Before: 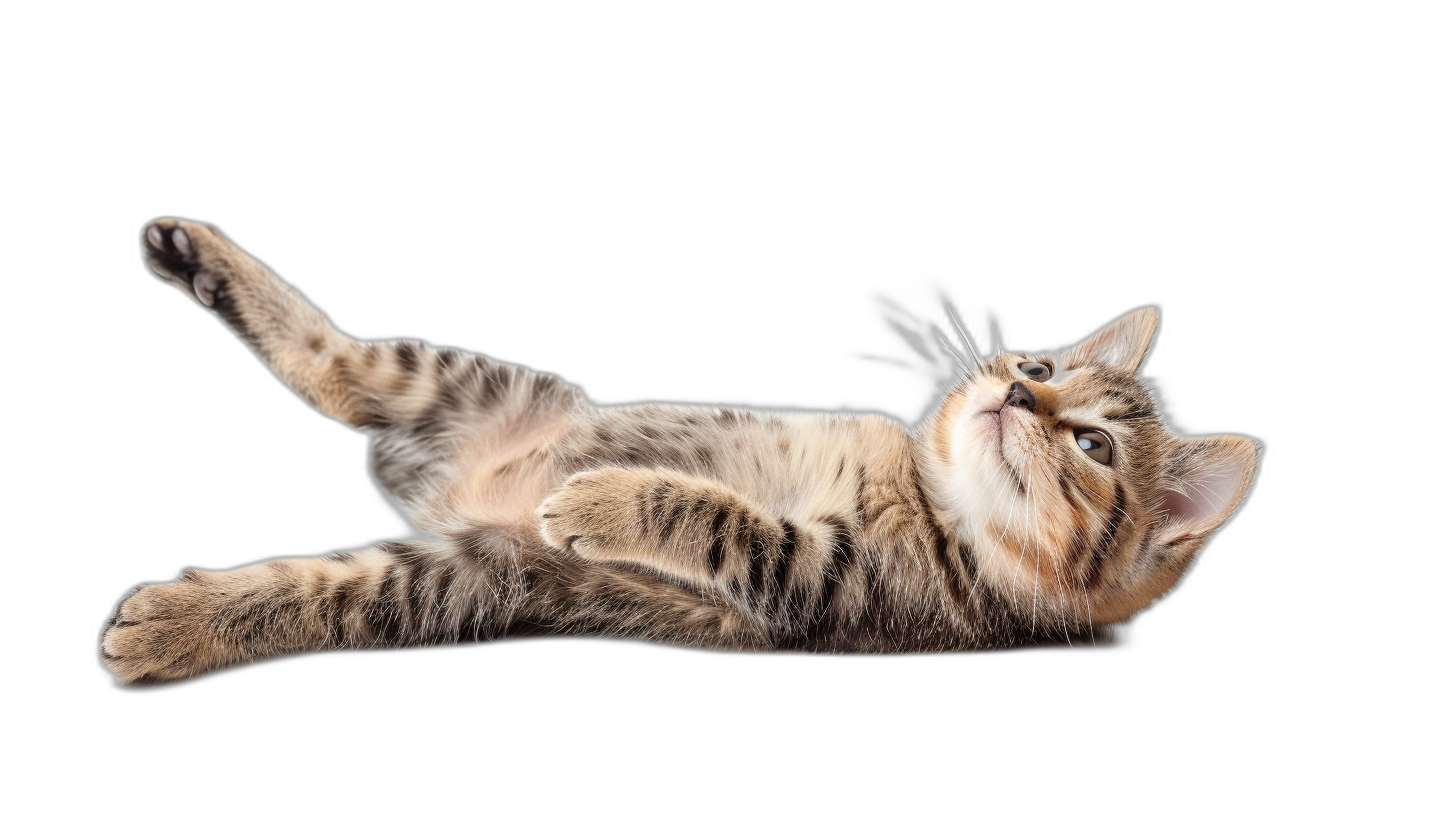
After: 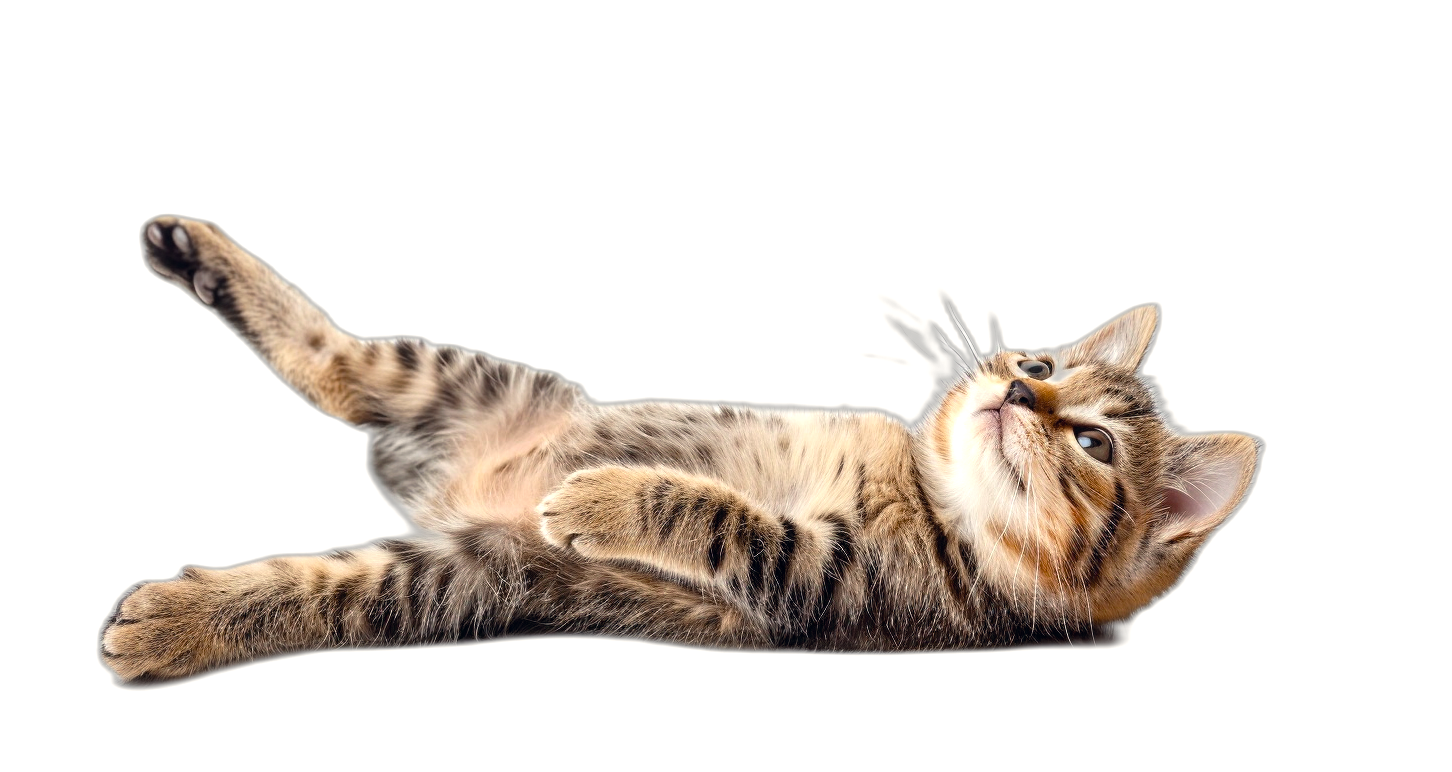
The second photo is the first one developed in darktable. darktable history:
color correction: highlights a* 0.471, highlights b* 2.68, shadows a* -0.838, shadows b* -4.27
crop: top 0.334%, right 0.262%, bottom 5.043%
color balance rgb: perceptual saturation grading › global saturation 19.573%, global vibrance 6.684%, contrast 13.225%, saturation formula JzAzBz (2021)
